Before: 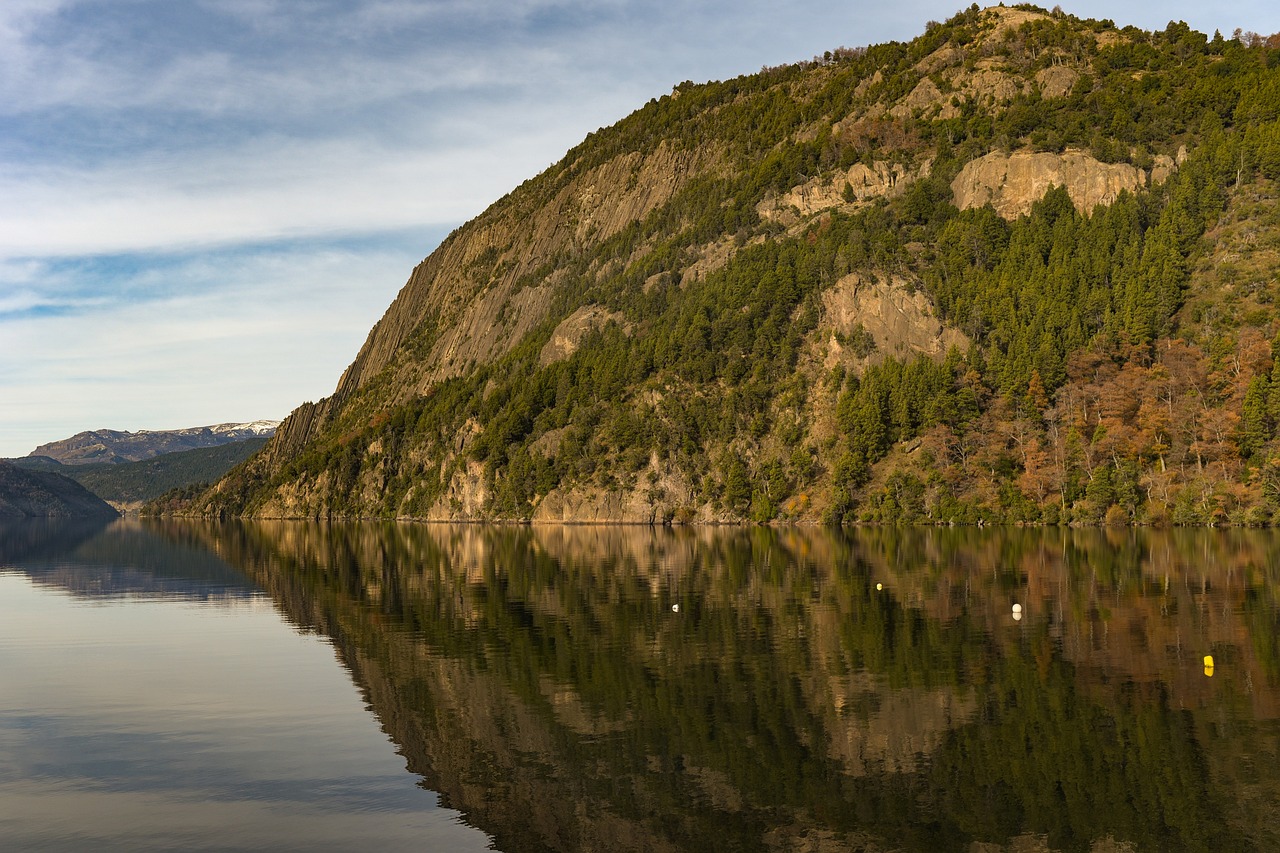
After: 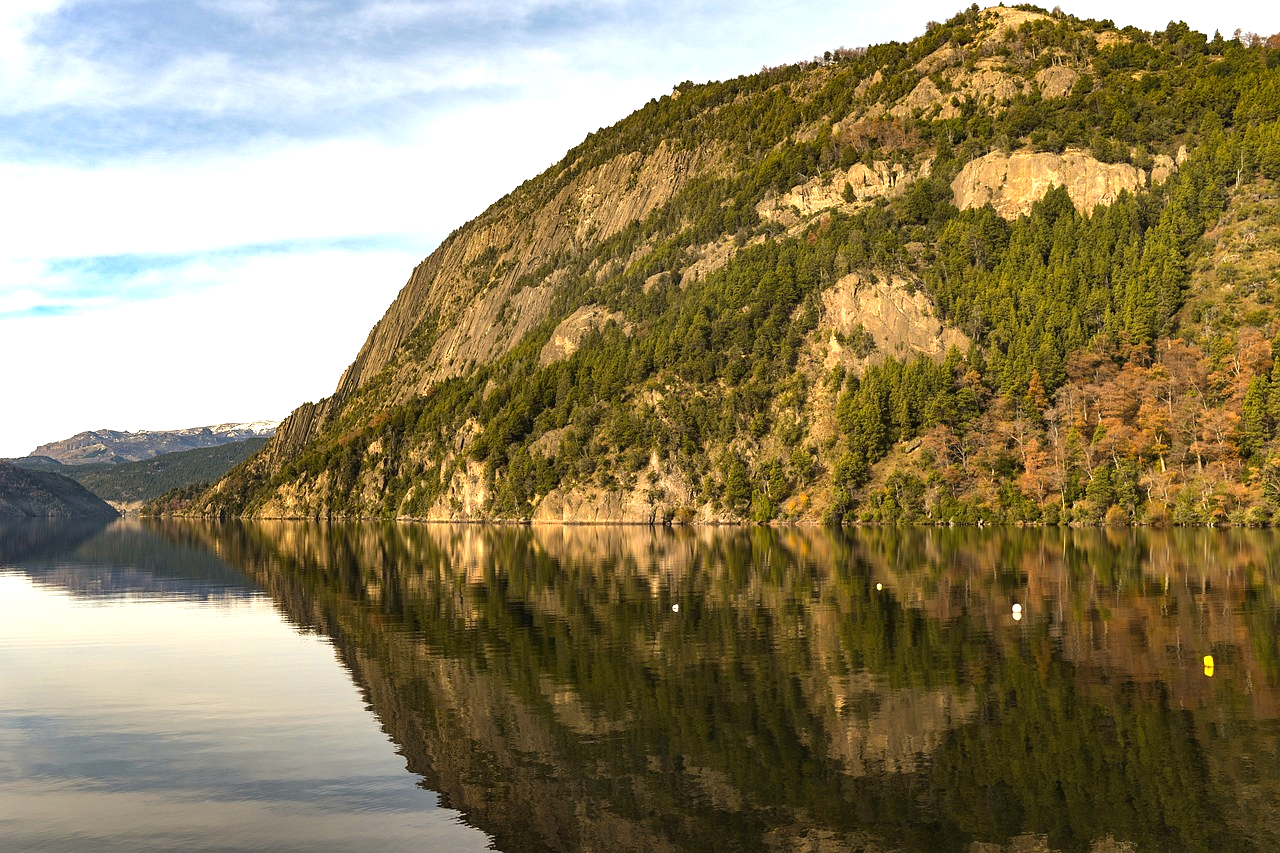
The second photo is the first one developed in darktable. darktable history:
tone equalizer: -8 EV -0.417 EV, -7 EV -0.389 EV, -6 EV -0.333 EV, -5 EV -0.222 EV, -3 EV 0.222 EV, -2 EV 0.333 EV, -1 EV 0.389 EV, +0 EV 0.417 EV, edges refinement/feathering 500, mask exposure compensation -1.57 EV, preserve details no
exposure: black level correction 0, exposure 0.7 EV, compensate exposure bias true, compensate highlight preservation false
color calibration: x 0.342, y 0.355, temperature 5146 K
